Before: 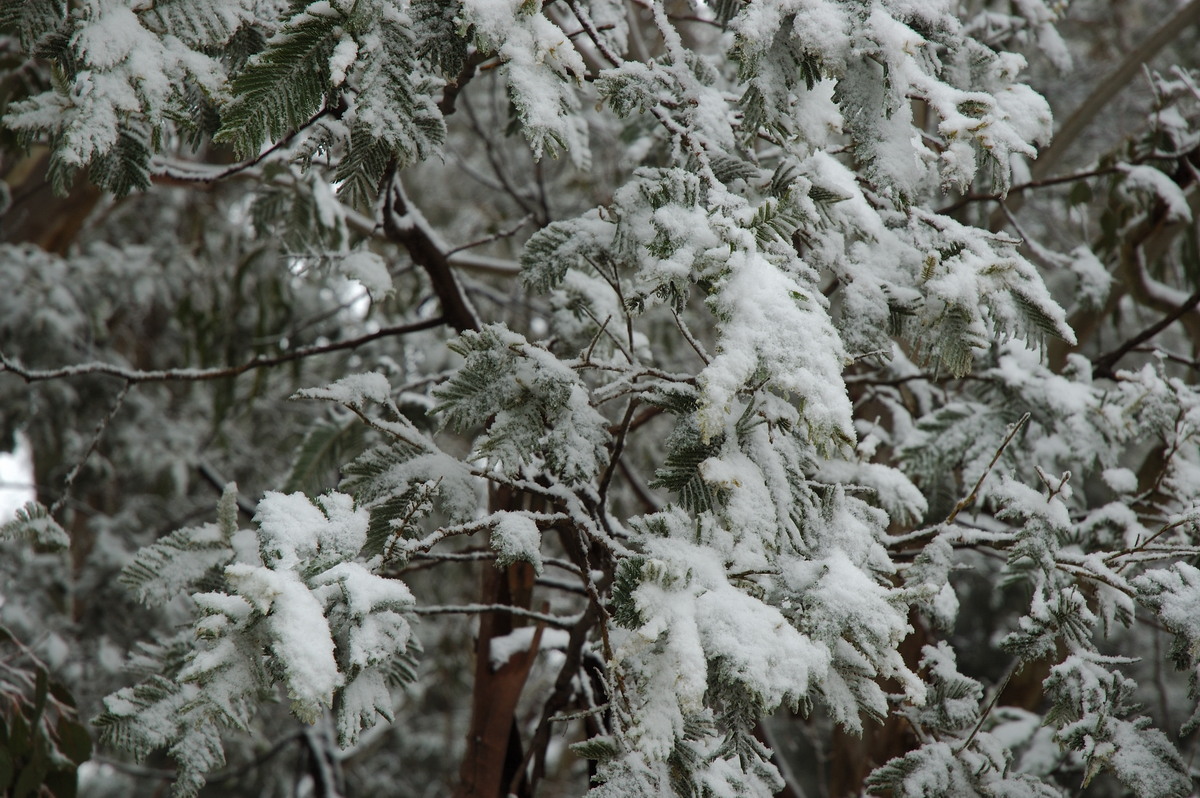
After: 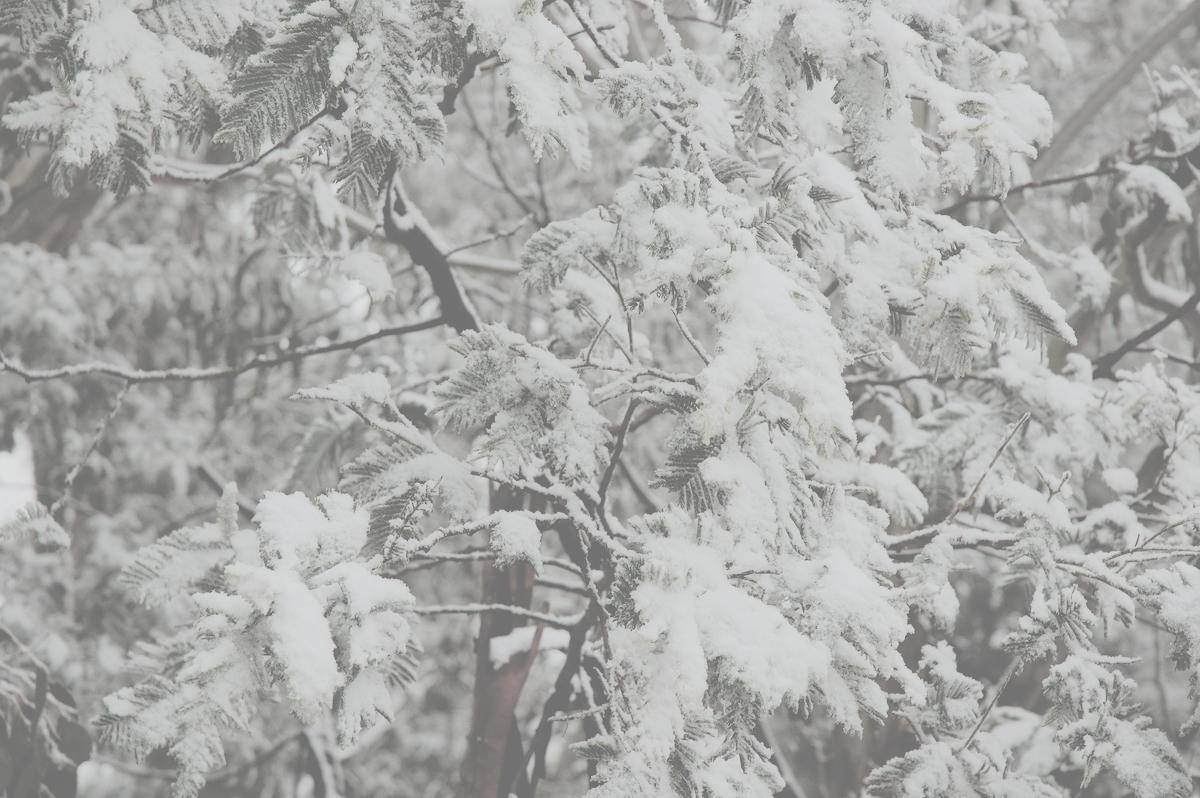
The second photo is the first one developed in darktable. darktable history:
filmic rgb: black relative exposure -7.65 EV, white relative exposure 4.56 EV, threshold 5.97 EV, hardness 3.61, color science v6 (2022), enable highlight reconstruction true
contrast brightness saturation: contrast -0.316, brightness 0.736, saturation -0.764
color zones: curves: ch1 [(0.24, 0.629) (0.75, 0.5)]; ch2 [(0.255, 0.454) (0.745, 0.491)]
